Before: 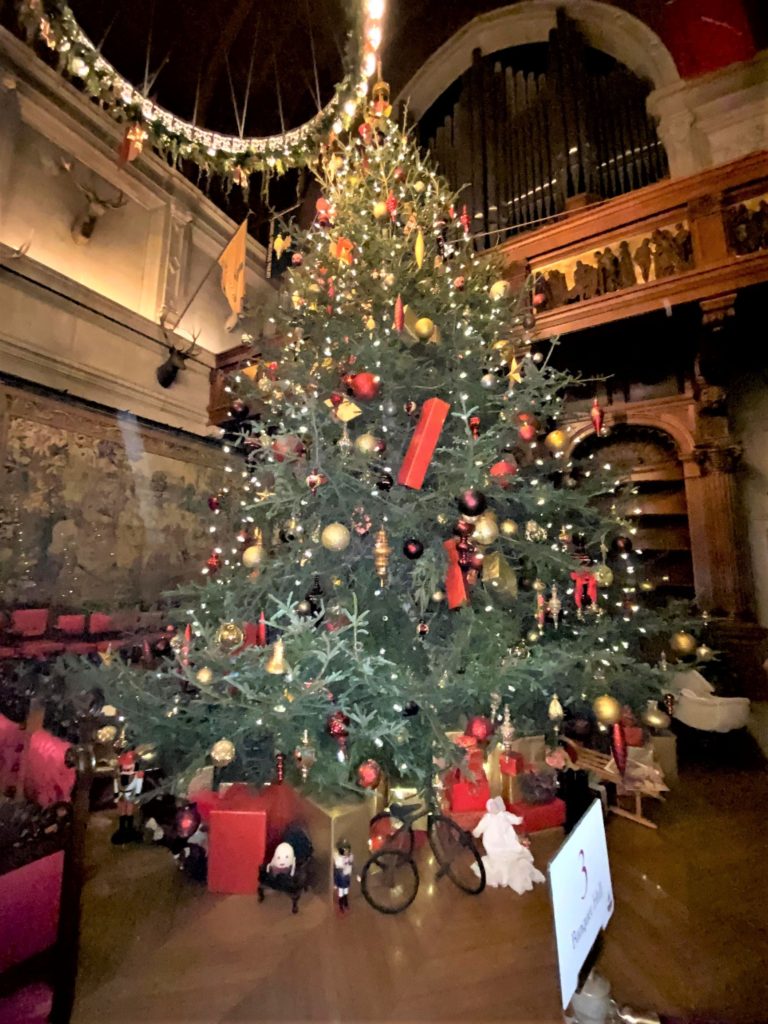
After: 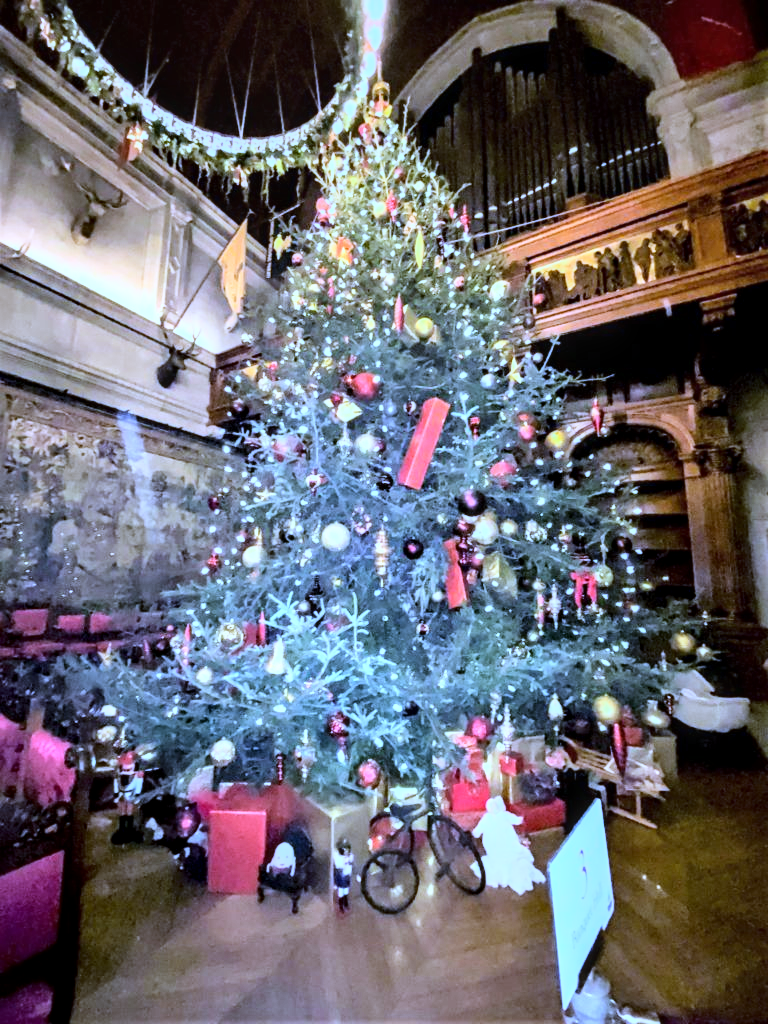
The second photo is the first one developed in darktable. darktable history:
local contrast: on, module defaults
base curve: curves: ch0 [(0, 0) (0.018, 0.026) (0.143, 0.37) (0.33, 0.731) (0.458, 0.853) (0.735, 0.965) (0.905, 0.986) (1, 1)]
white balance: red 0.766, blue 1.537
